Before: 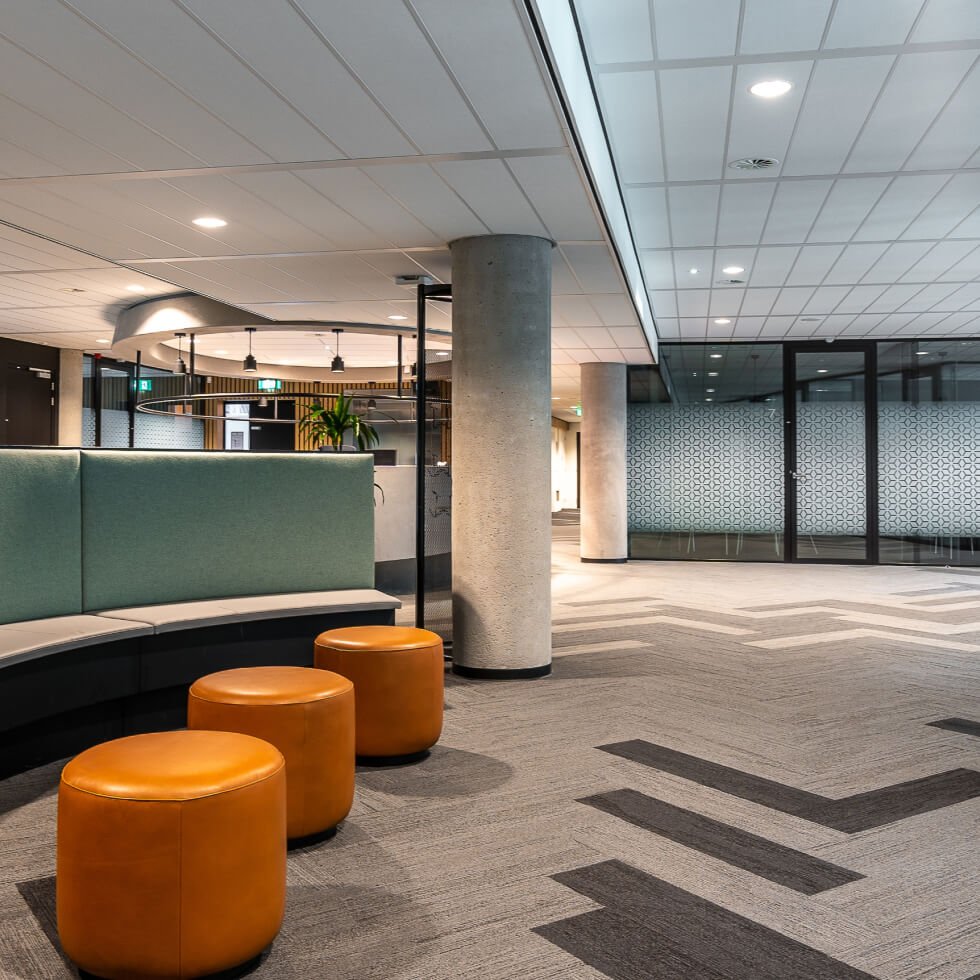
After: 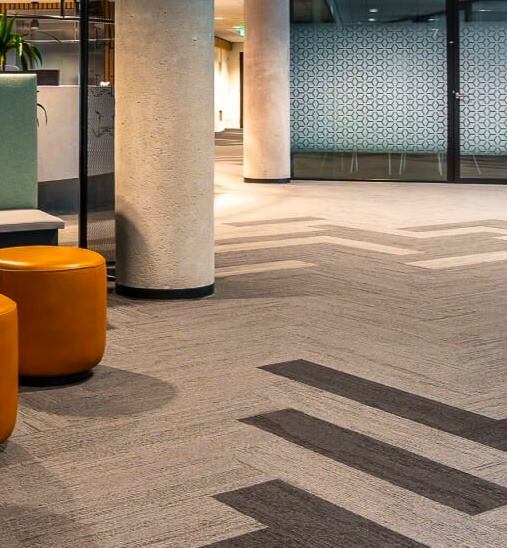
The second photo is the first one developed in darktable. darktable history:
crop: left 34.479%, top 38.822%, right 13.718%, bottom 5.172%
color balance rgb: perceptual saturation grading › global saturation 25%, global vibrance 20%
